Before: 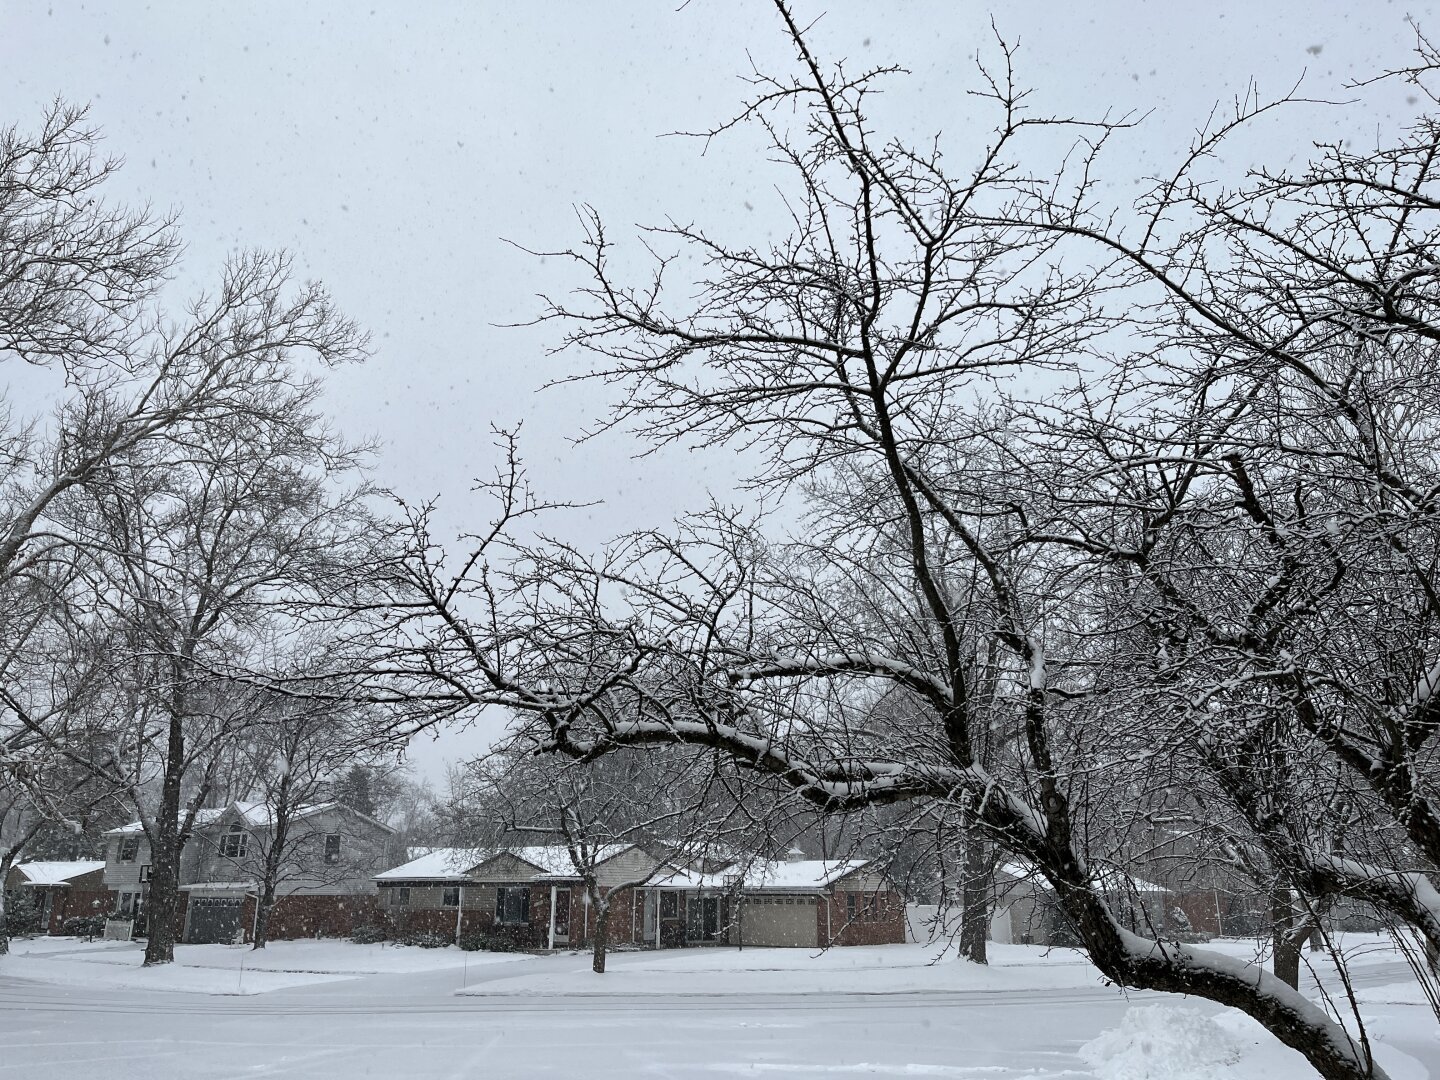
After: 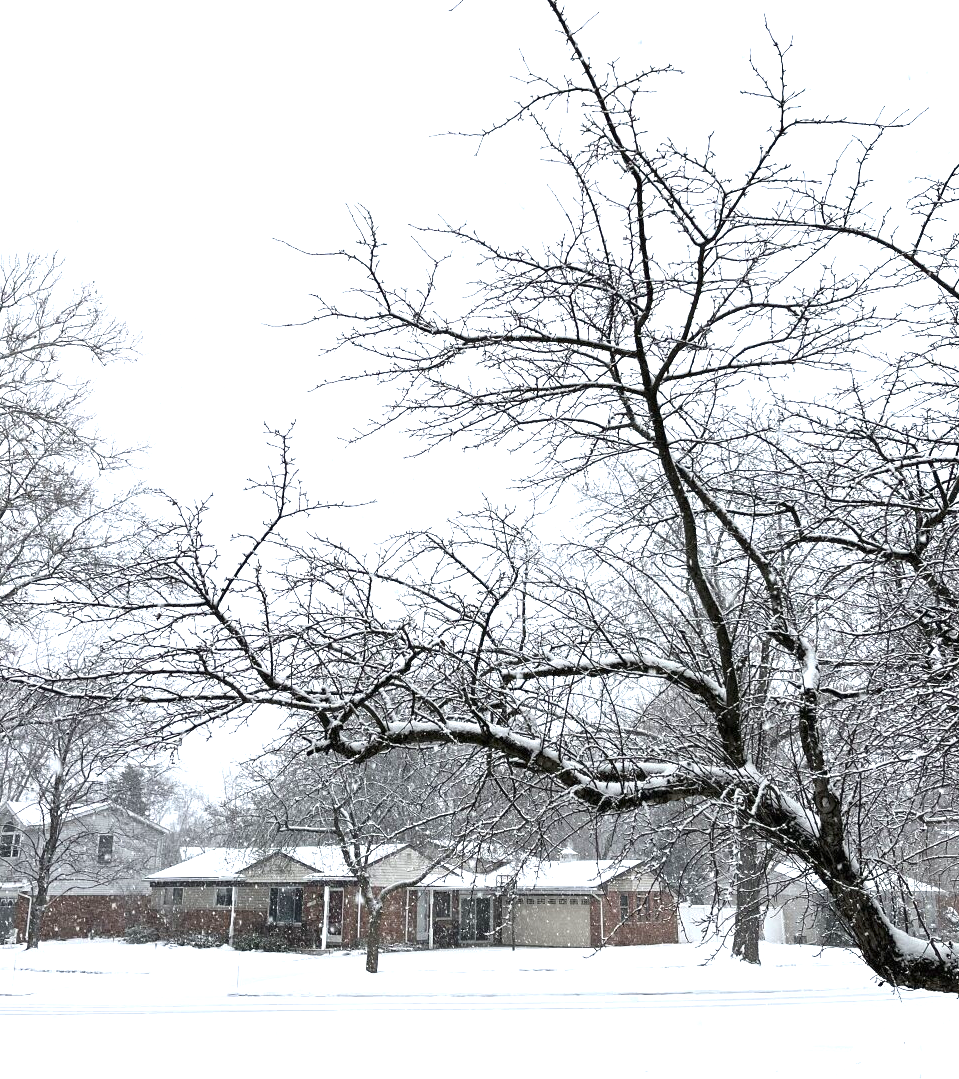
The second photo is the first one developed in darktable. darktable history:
crop and rotate: left 15.78%, right 17.604%
exposure: black level correction 0, exposure 1.295 EV, compensate exposure bias true, compensate highlight preservation false
tone equalizer: -7 EV 0.138 EV, edges refinement/feathering 500, mask exposure compensation -1.57 EV, preserve details no
